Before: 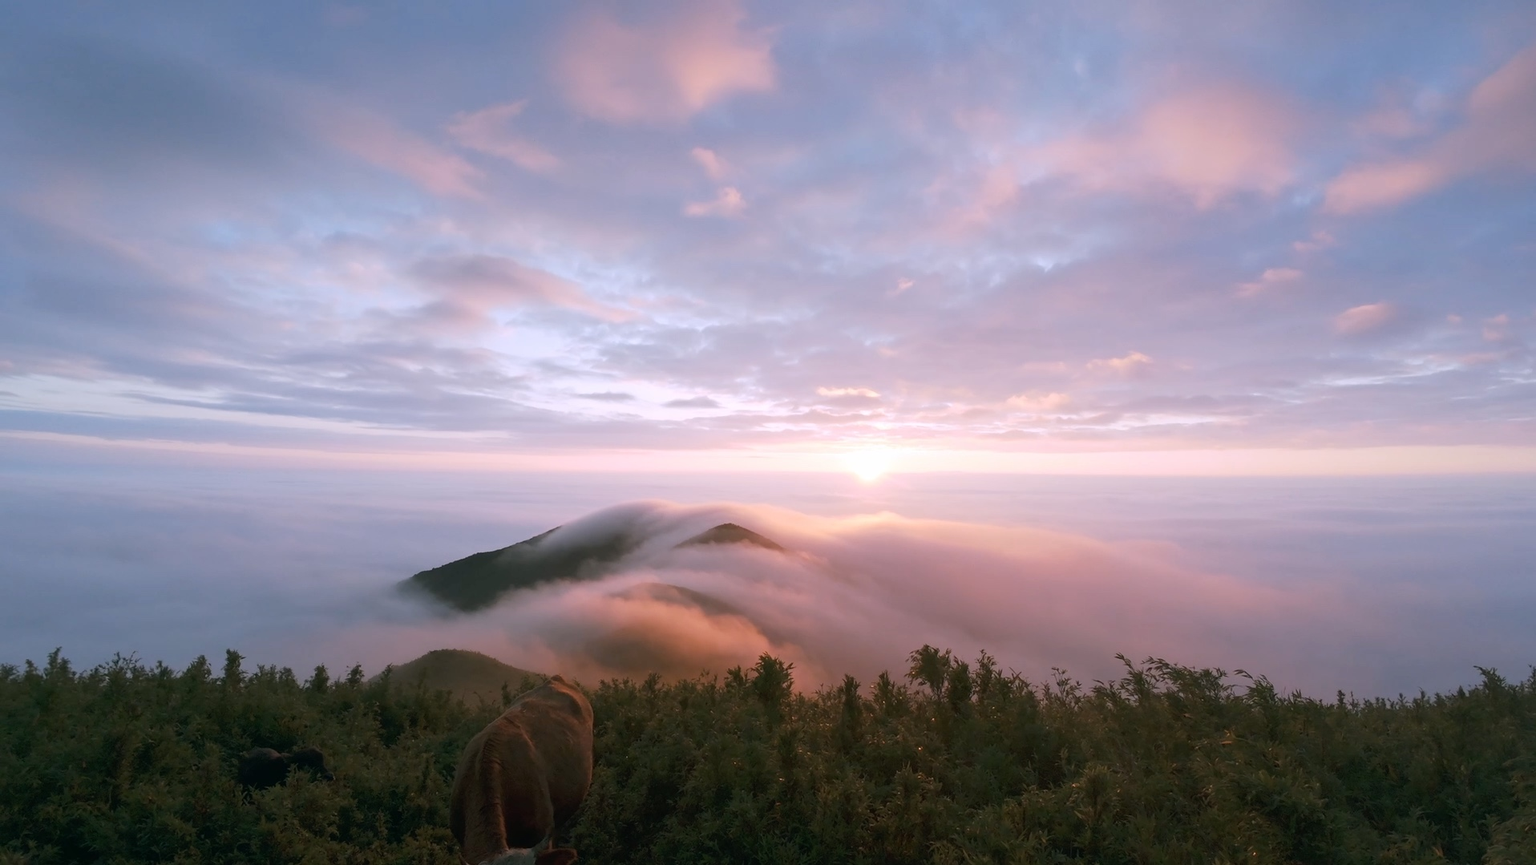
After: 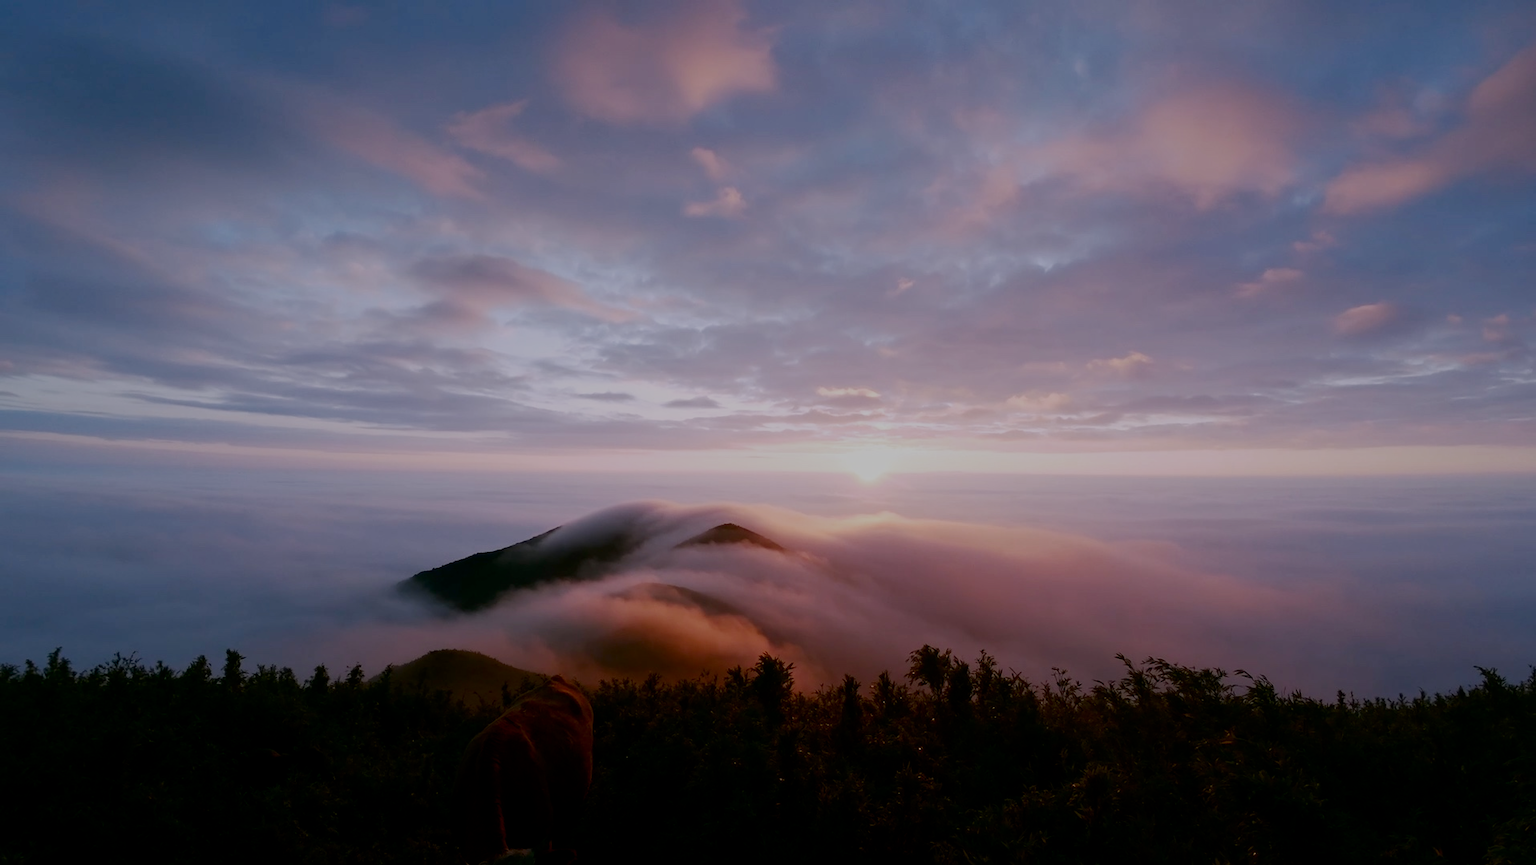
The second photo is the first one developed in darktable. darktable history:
filmic rgb: middle gray luminance 28.77%, black relative exposure -10.33 EV, white relative exposure 5.49 EV, target black luminance 0%, hardness 3.95, latitude 1.43%, contrast 1.131, highlights saturation mix 4.4%, shadows ↔ highlights balance 14.39%, add noise in highlights 0, preserve chrominance no, color science v3 (2019), use custom middle-gray values true, contrast in highlights soft
contrast brightness saturation: contrast 0.065, brightness -0.153, saturation 0.105
